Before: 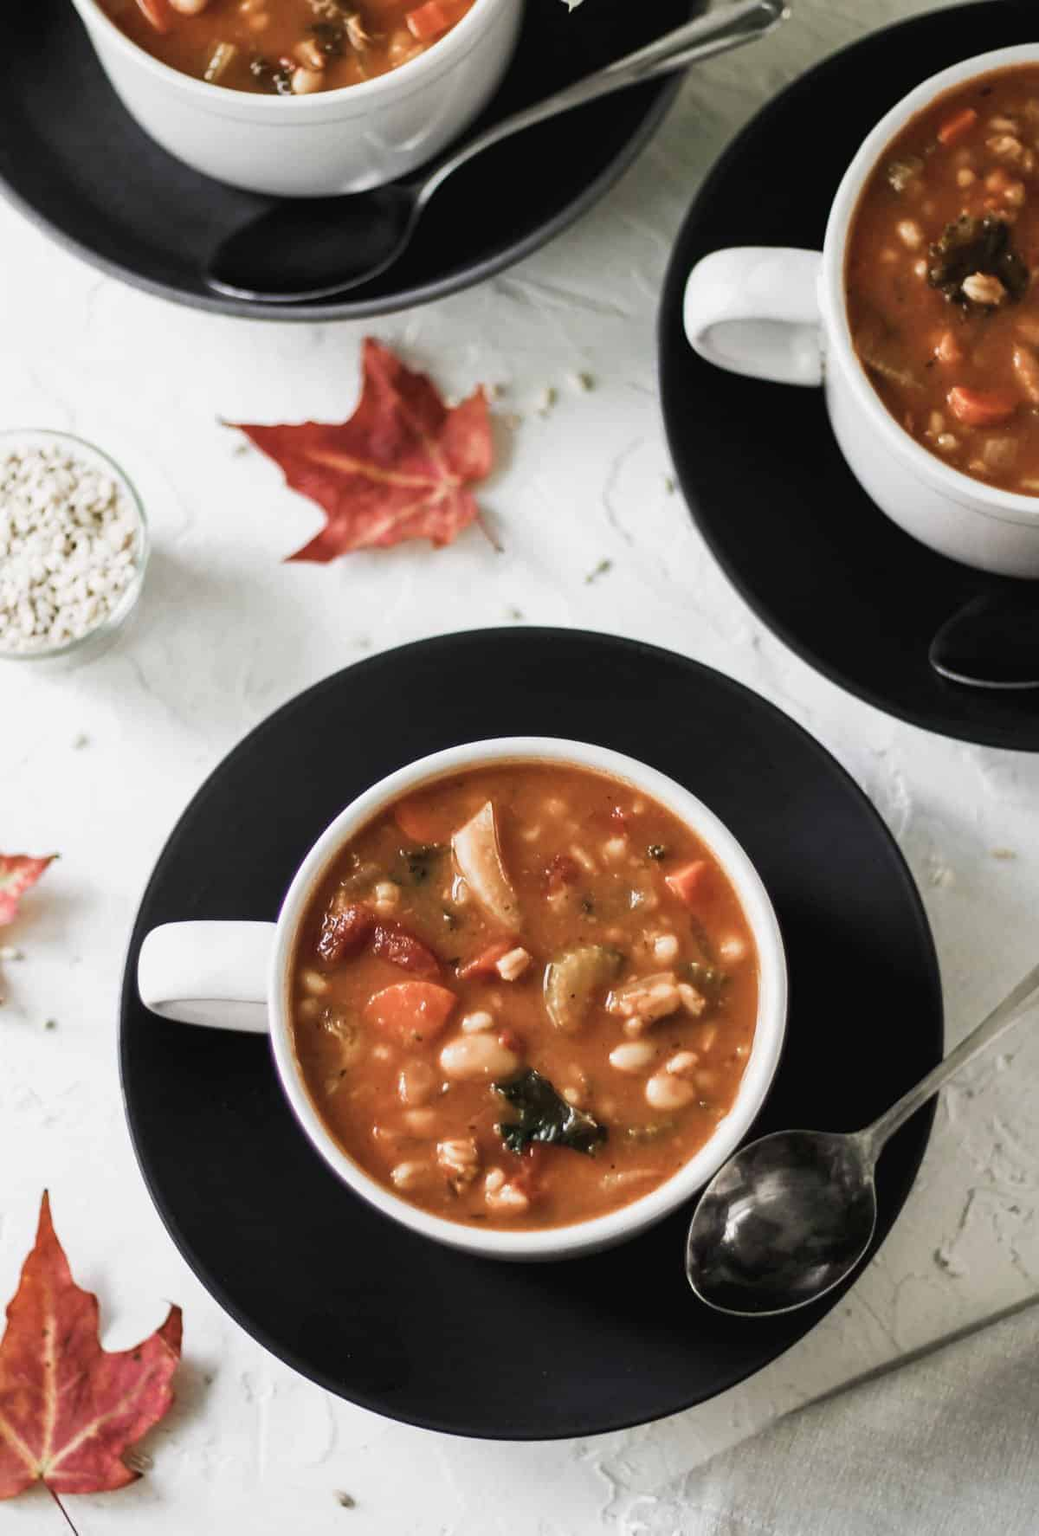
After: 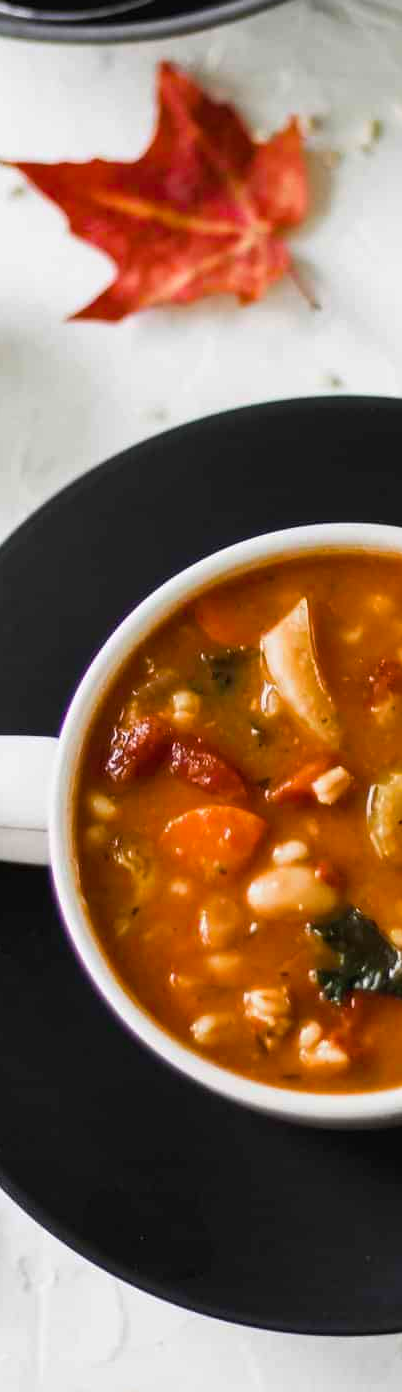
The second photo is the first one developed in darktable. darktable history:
crop and rotate: left 21.77%, top 18.528%, right 44.676%, bottom 2.997%
color balance rgb: linear chroma grading › global chroma 15%, perceptual saturation grading › global saturation 30%
